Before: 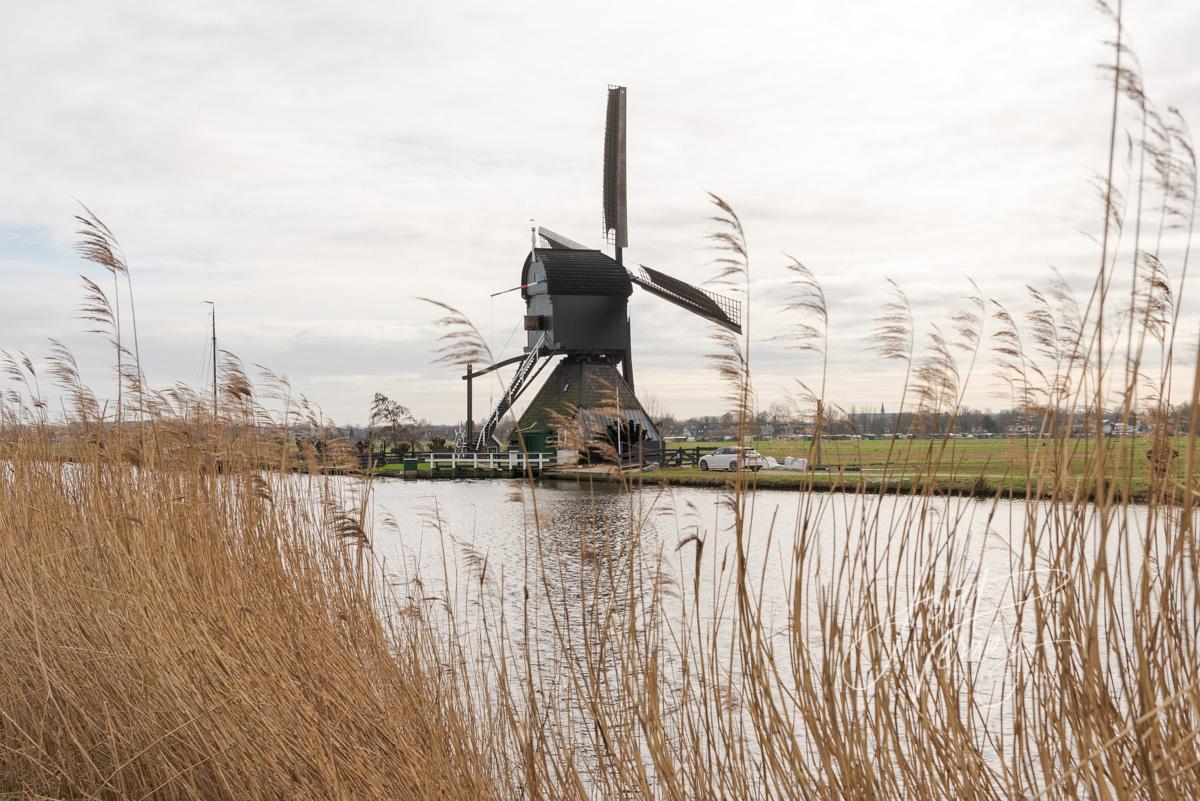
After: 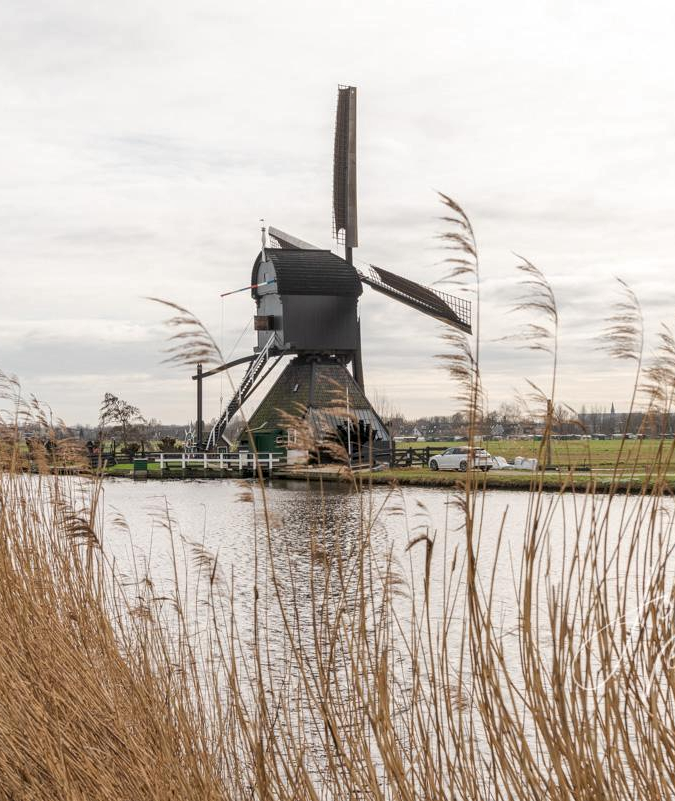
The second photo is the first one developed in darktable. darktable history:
crop and rotate: left 22.516%, right 21.234%
local contrast: on, module defaults
